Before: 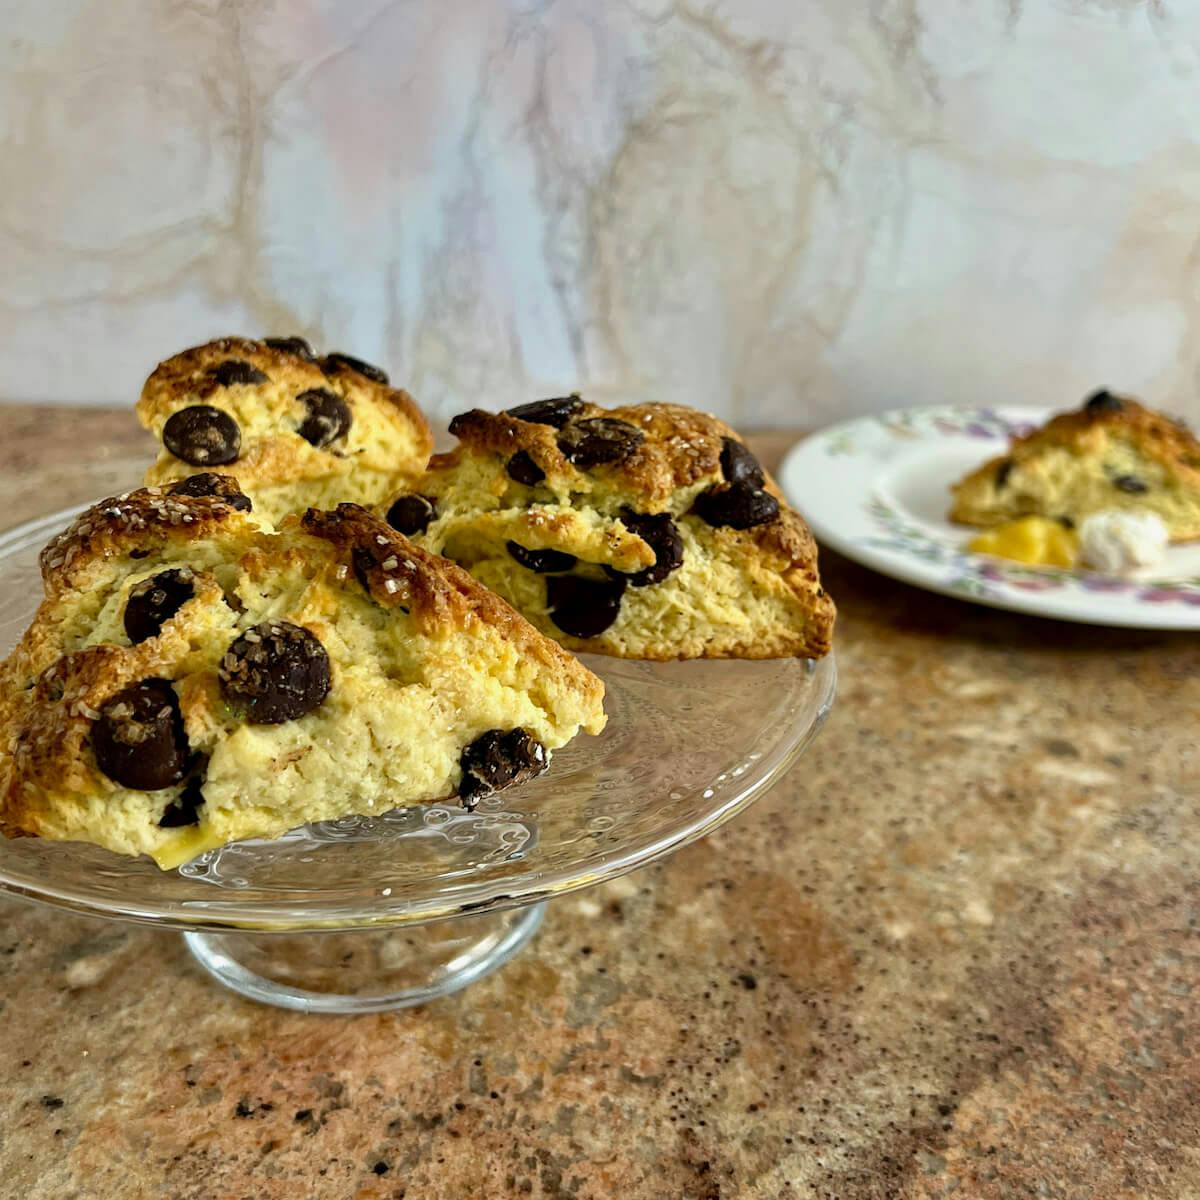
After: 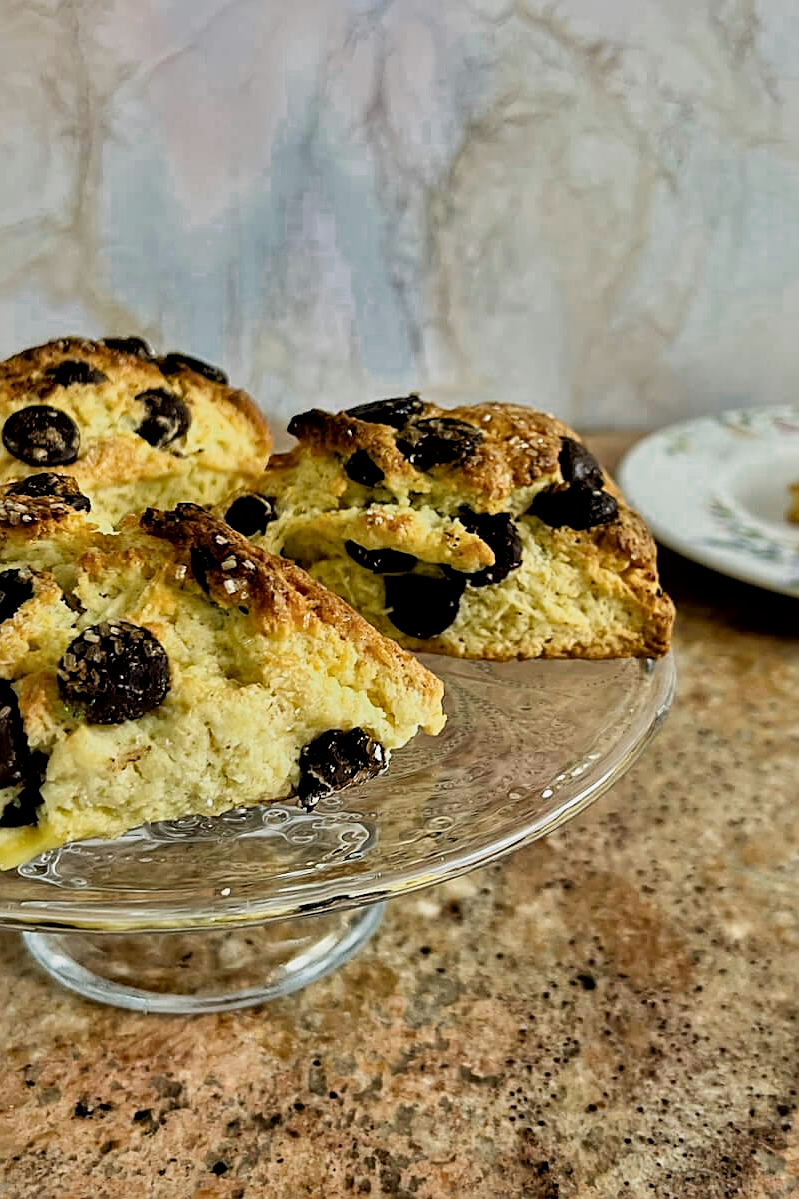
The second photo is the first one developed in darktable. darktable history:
filmic rgb: black relative exposure -7.87 EV, white relative exposure 4.07 EV, threshold 2.95 EV, hardness 4.08, latitude 51.18%, contrast 1.014, shadows ↔ highlights balance 6.14%, enable highlight reconstruction true
local contrast: mode bilateral grid, contrast 20, coarseness 51, detail 157%, midtone range 0.2
crop and rotate: left 13.447%, right 19.934%
color zones: curves: ch0 [(0.25, 0.5) (0.636, 0.25) (0.75, 0.5)], mix 100.71%
sharpen: on, module defaults
